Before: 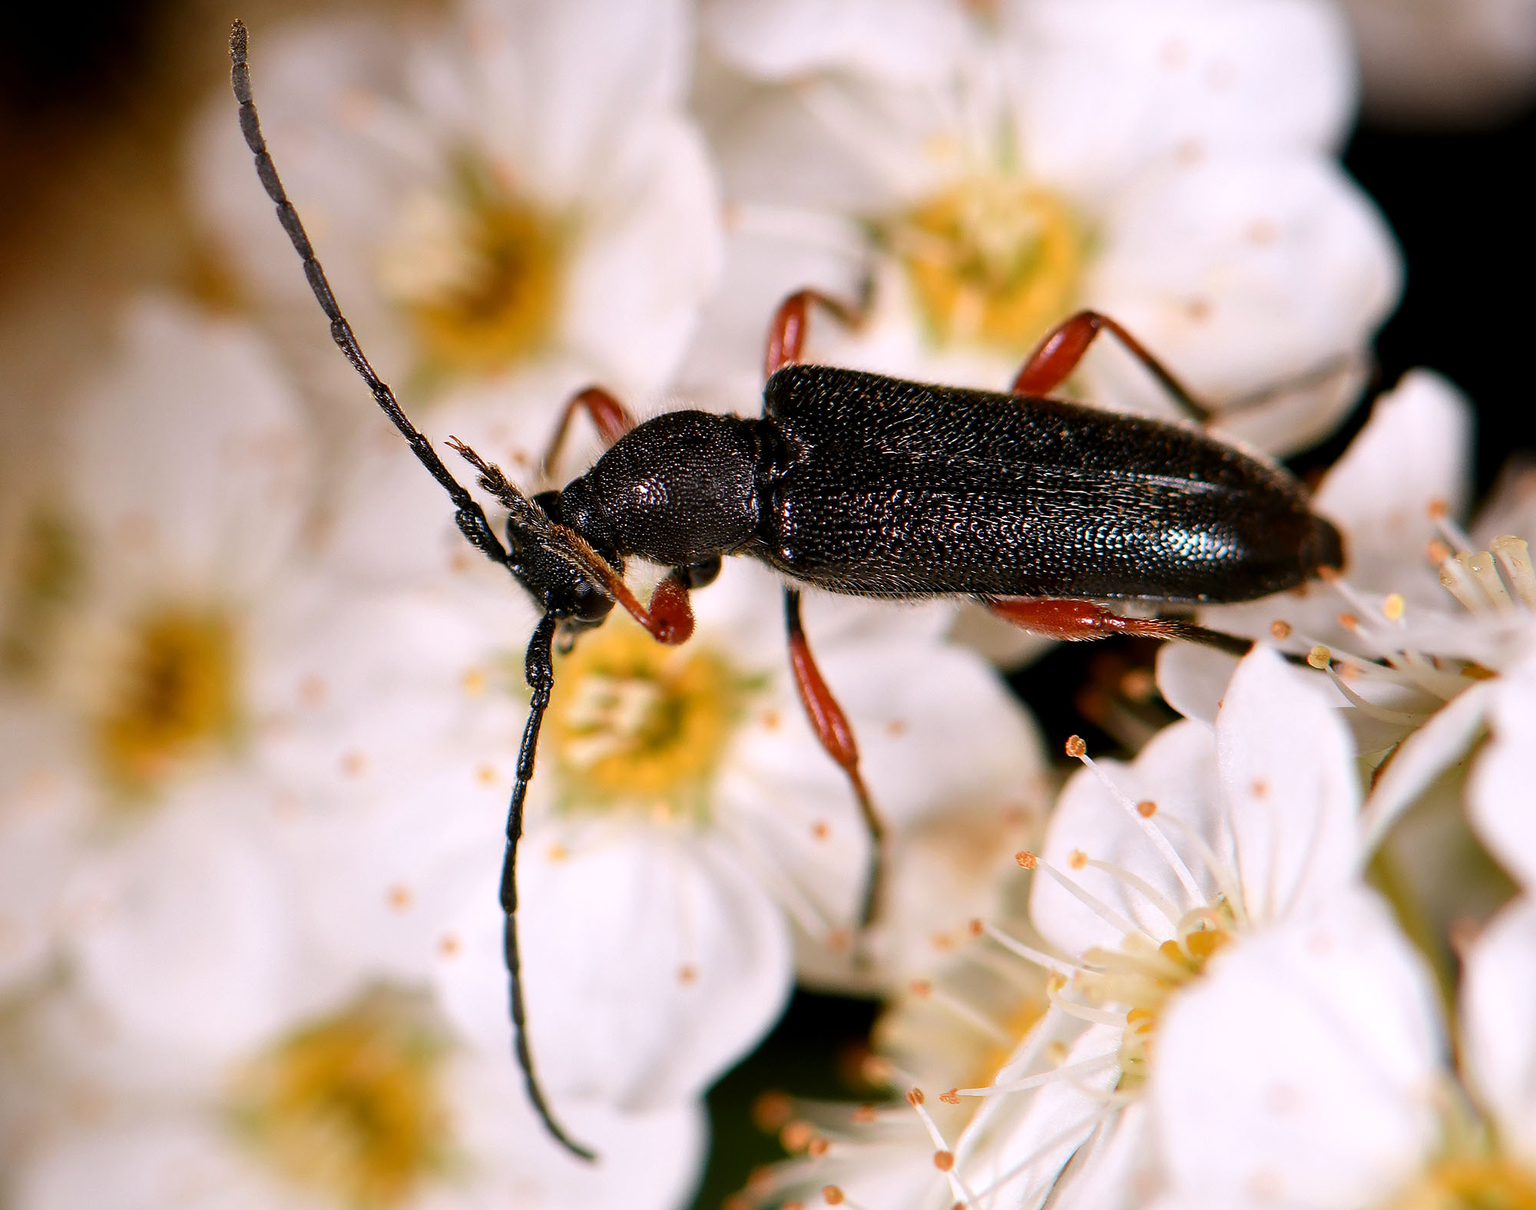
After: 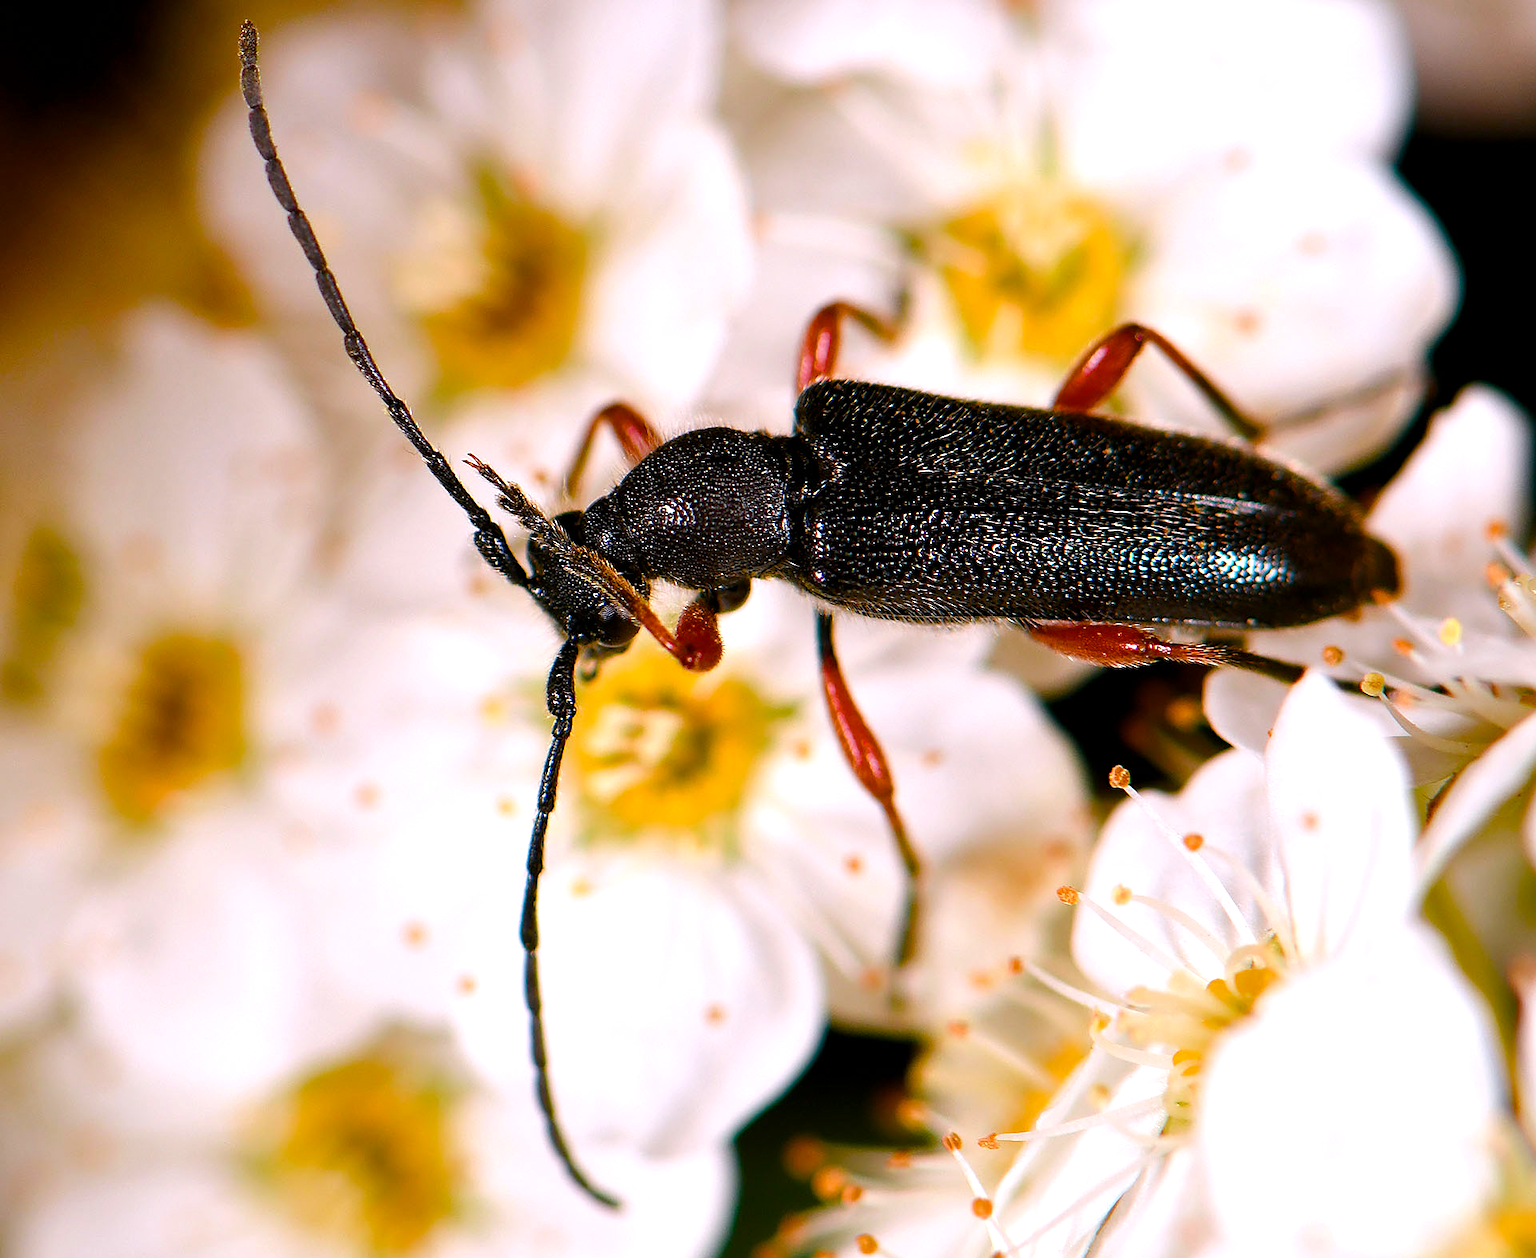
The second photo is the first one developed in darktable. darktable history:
sharpen: amount 0.215
color balance rgb: linear chroma grading › global chroma 15.122%, perceptual saturation grading › global saturation 20%, perceptual saturation grading › highlights -25.499%, perceptual saturation grading › shadows 49.297%, perceptual brilliance grading › highlights 8.145%, perceptual brilliance grading › mid-tones 4.258%, perceptual brilliance grading › shadows 2.357%
crop: right 3.888%, bottom 0.038%
